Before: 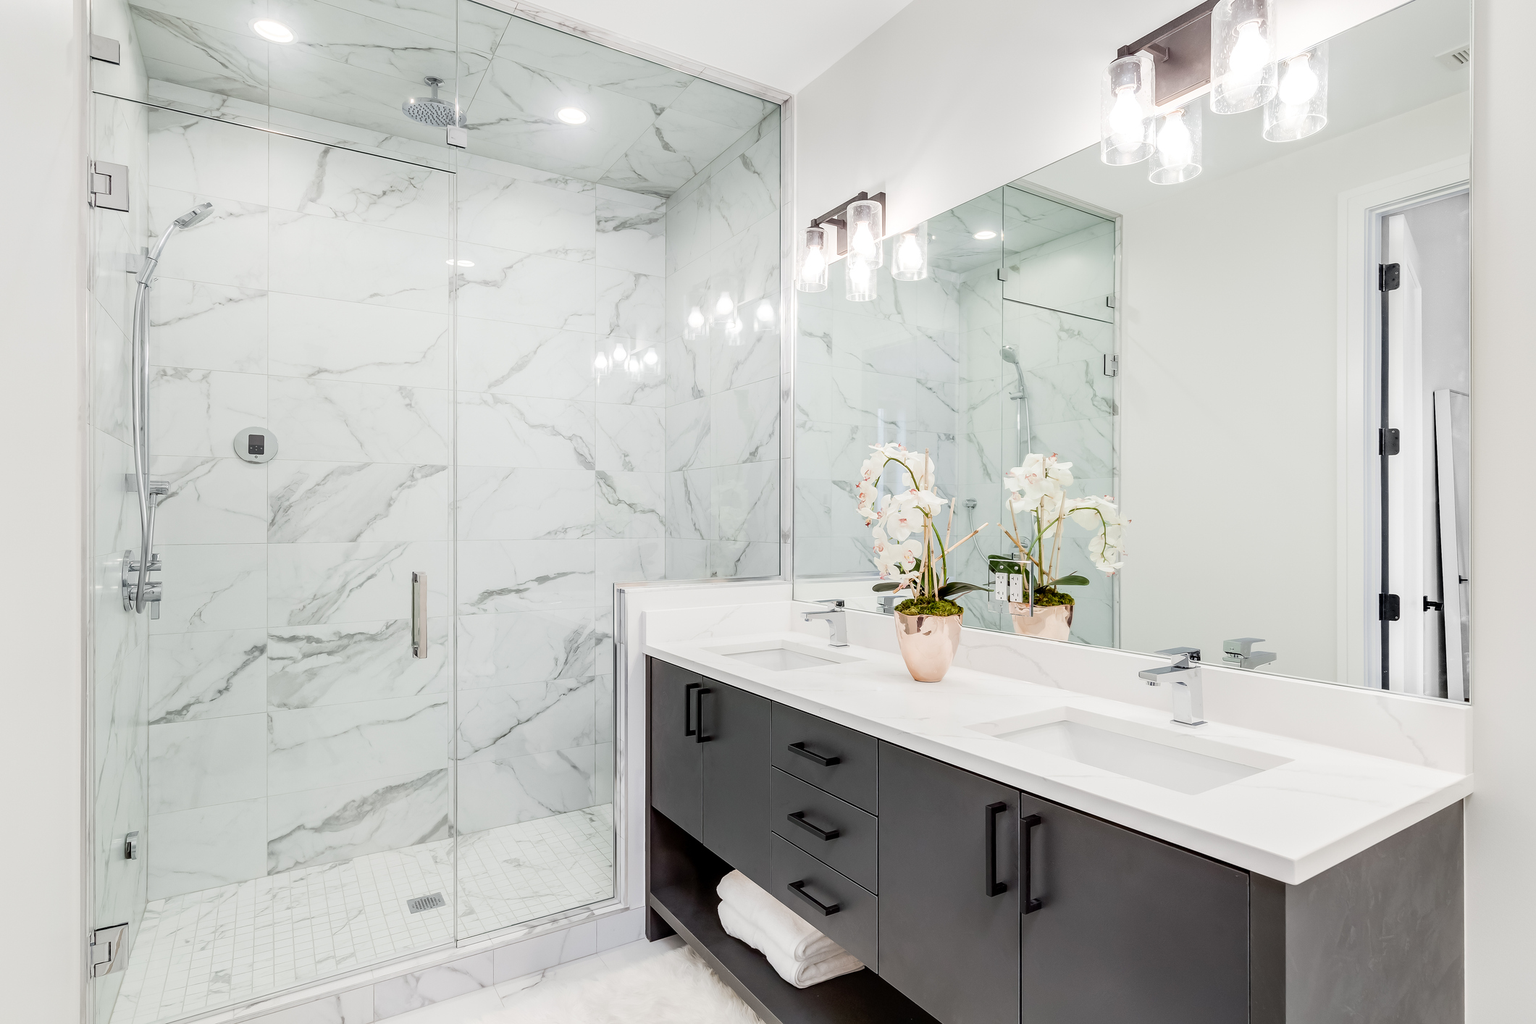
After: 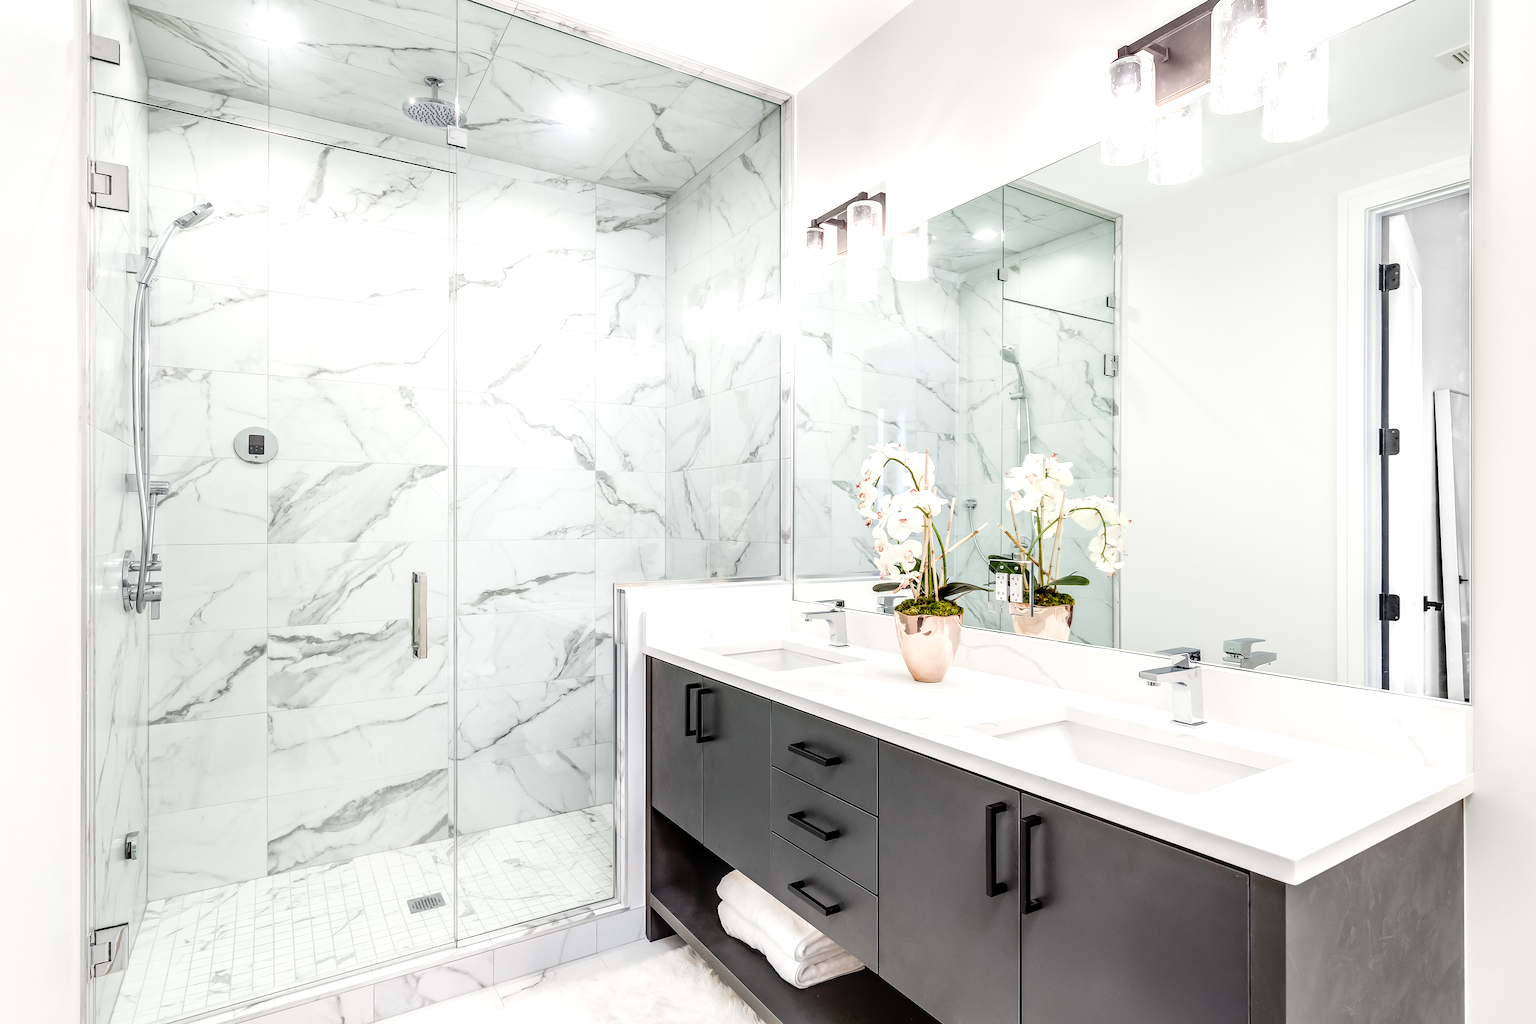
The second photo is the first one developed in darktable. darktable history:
local contrast: detail 130%
tone equalizer: -8 EV -0.387 EV, -7 EV -0.427 EV, -6 EV -0.305 EV, -5 EV -0.212 EV, -3 EV 0.212 EV, -2 EV 0.339 EV, -1 EV 0.406 EV, +0 EV 0.43 EV
